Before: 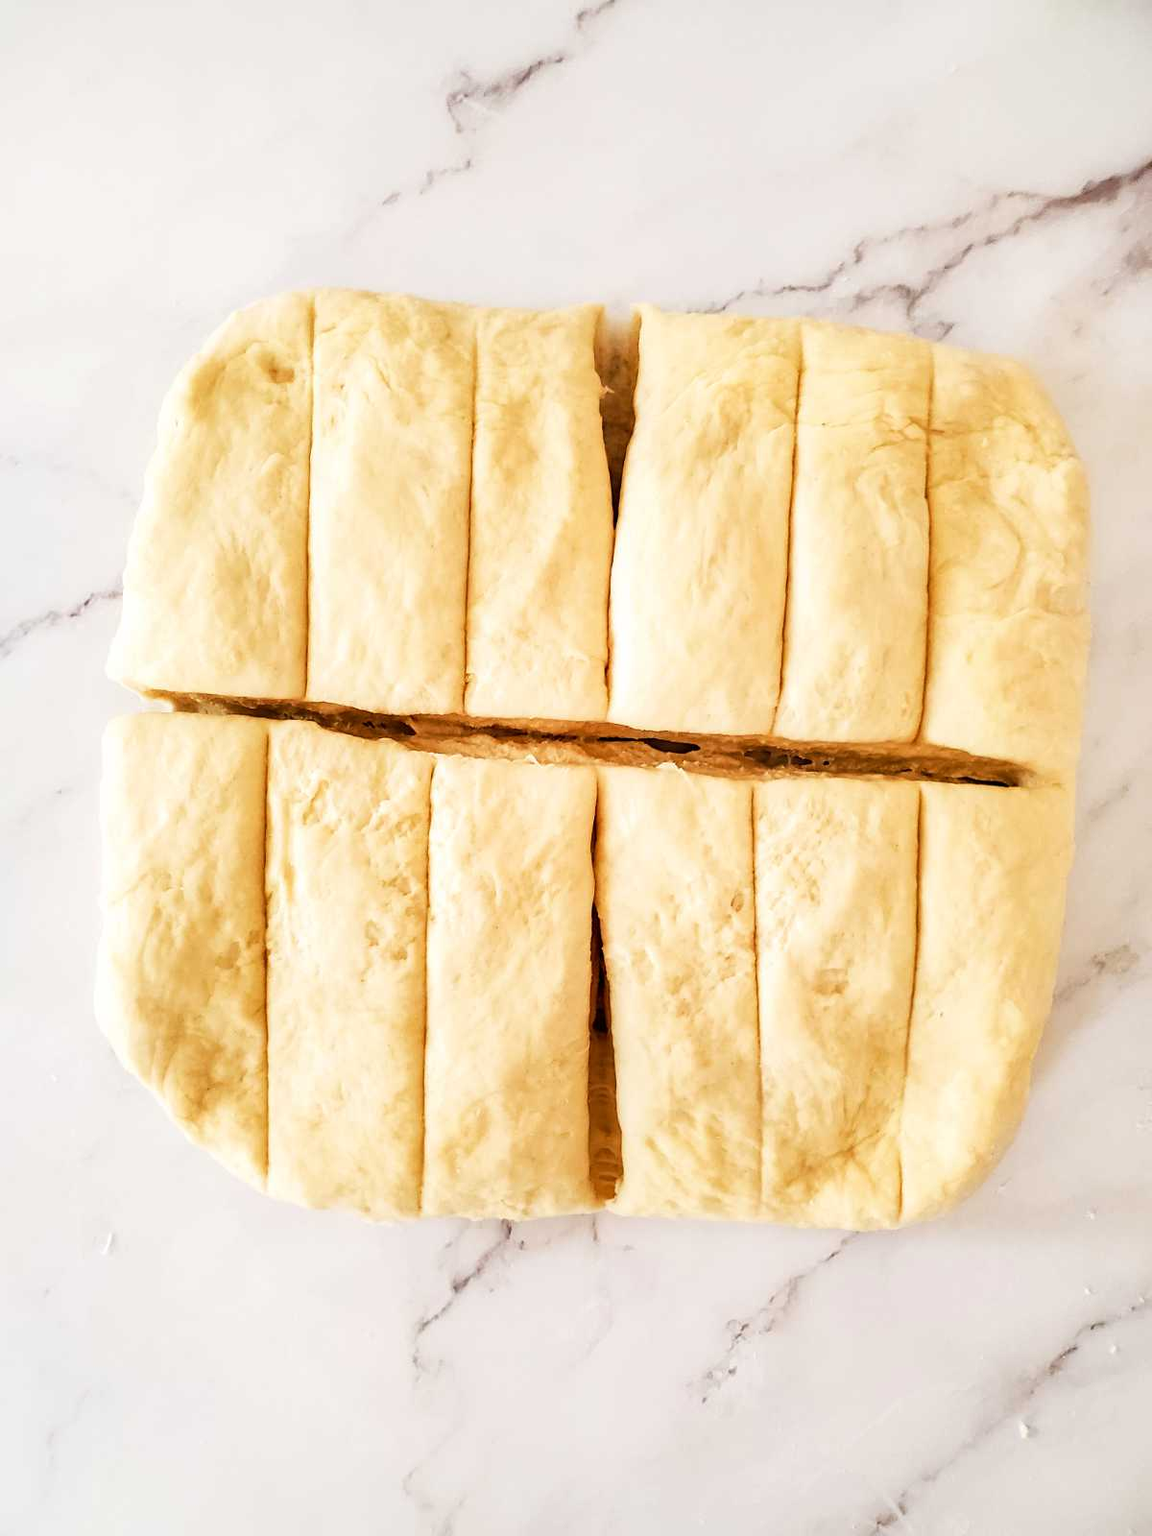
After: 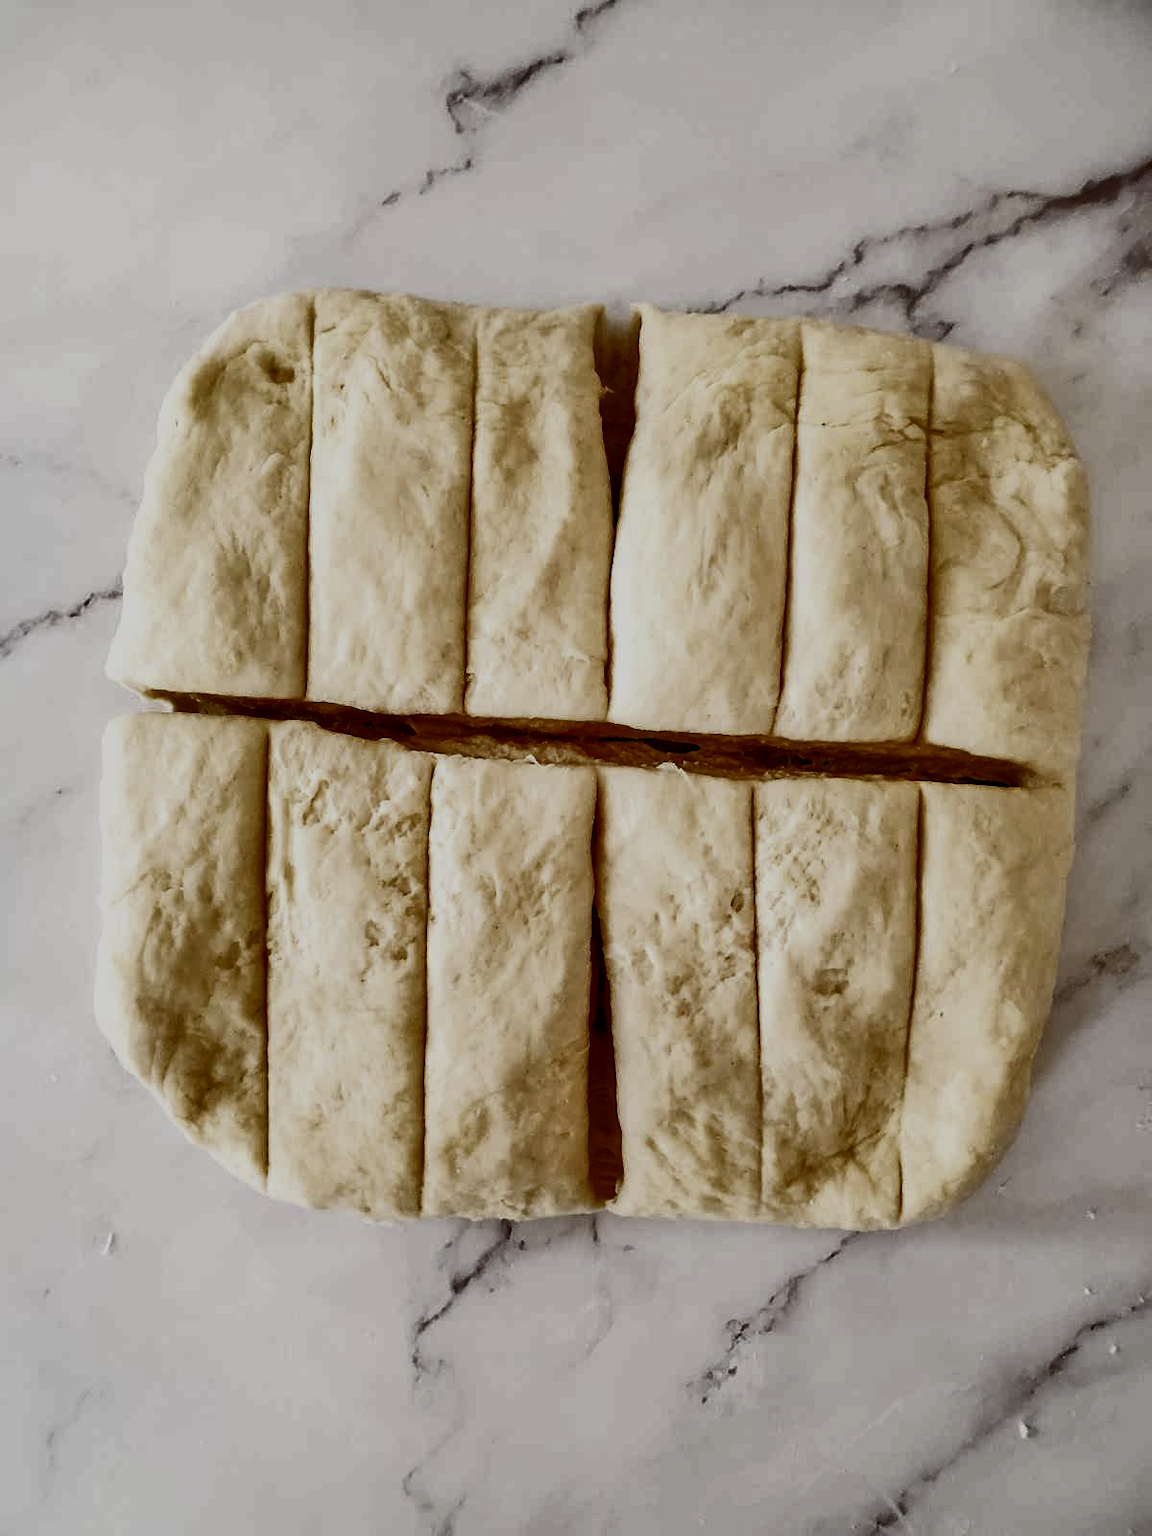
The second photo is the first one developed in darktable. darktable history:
contrast brightness saturation: contrast 0.93, brightness 0.2
tone equalizer: -8 EV -2 EV, -7 EV -2 EV, -6 EV -2 EV, -5 EV -2 EV, -4 EV -2 EV, -3 EV -2 EV, -2 EV -2 EV, -1 EV -1.63 EV, +0 EV -2 EV
